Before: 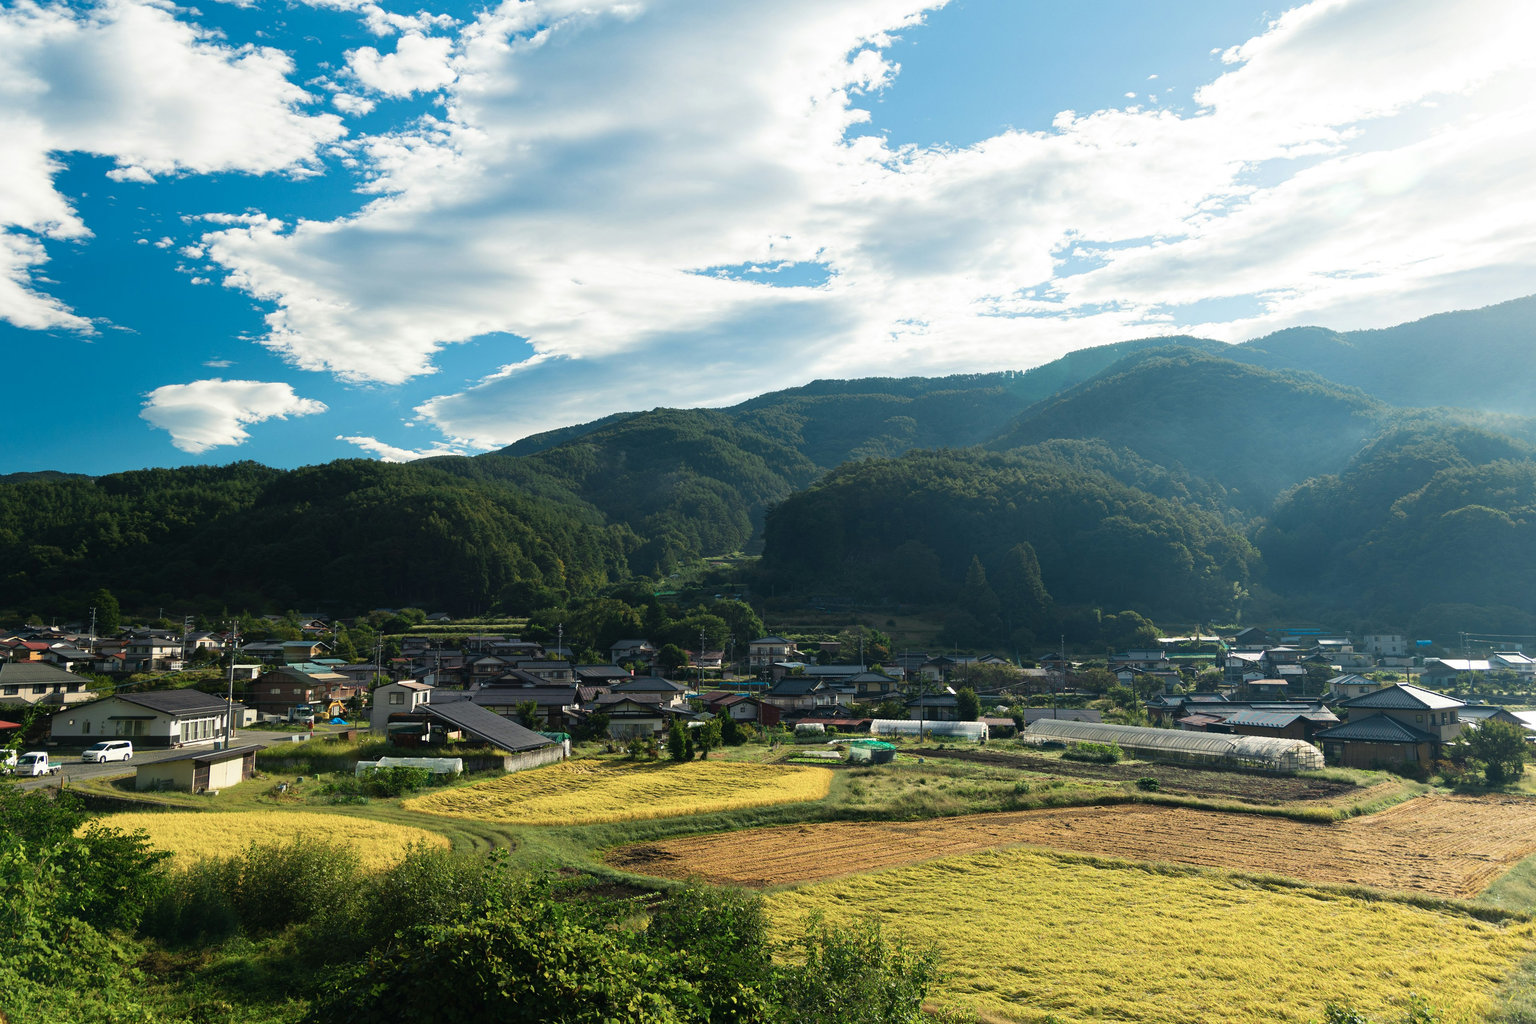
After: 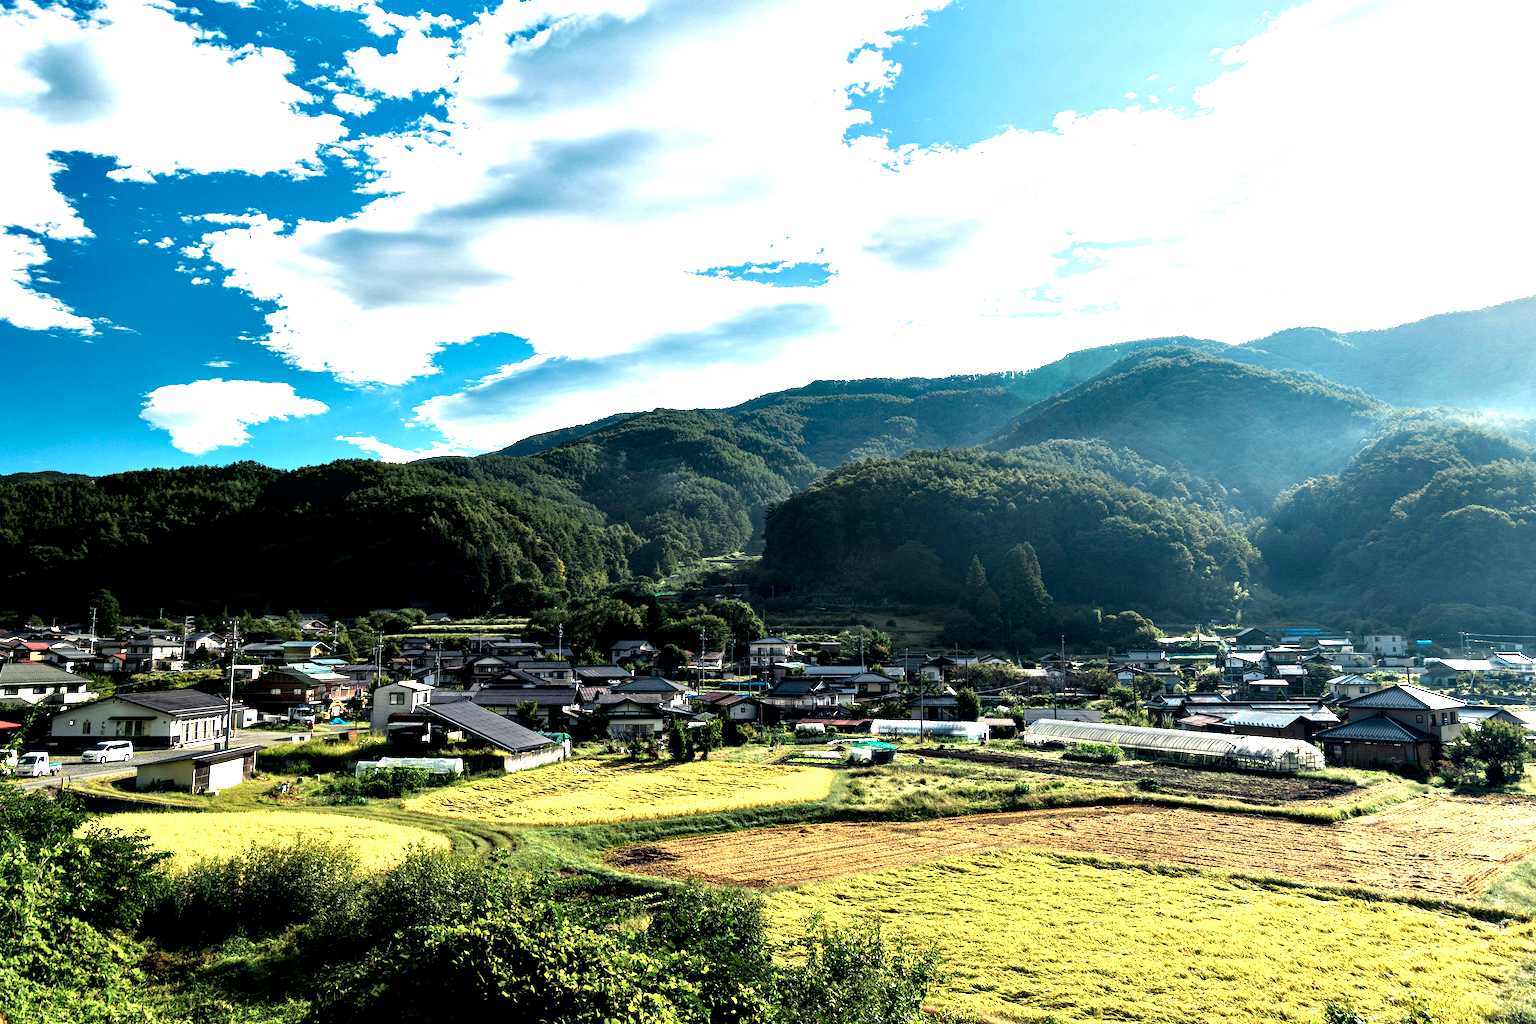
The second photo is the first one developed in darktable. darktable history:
local contrast: detail 135%, midtone range 0.744
contrast equalizer: octaves 7, y [[0.6 ×6], [0.55 ×6], [0 ×6], [0 ×6], [0 ×6]]
contrast brightness saturation: saturation 0.096
tone equalizer: -8 EV -0.786 EV, -7 EV -0.689 EV, -6 EV -0.596 EV, -5 EV -0.418 EV, -3 EV 0.397 EV, -2 EV 0.6 EV, -1 EV 0.683 EV, +0 EV 0.766 EV
